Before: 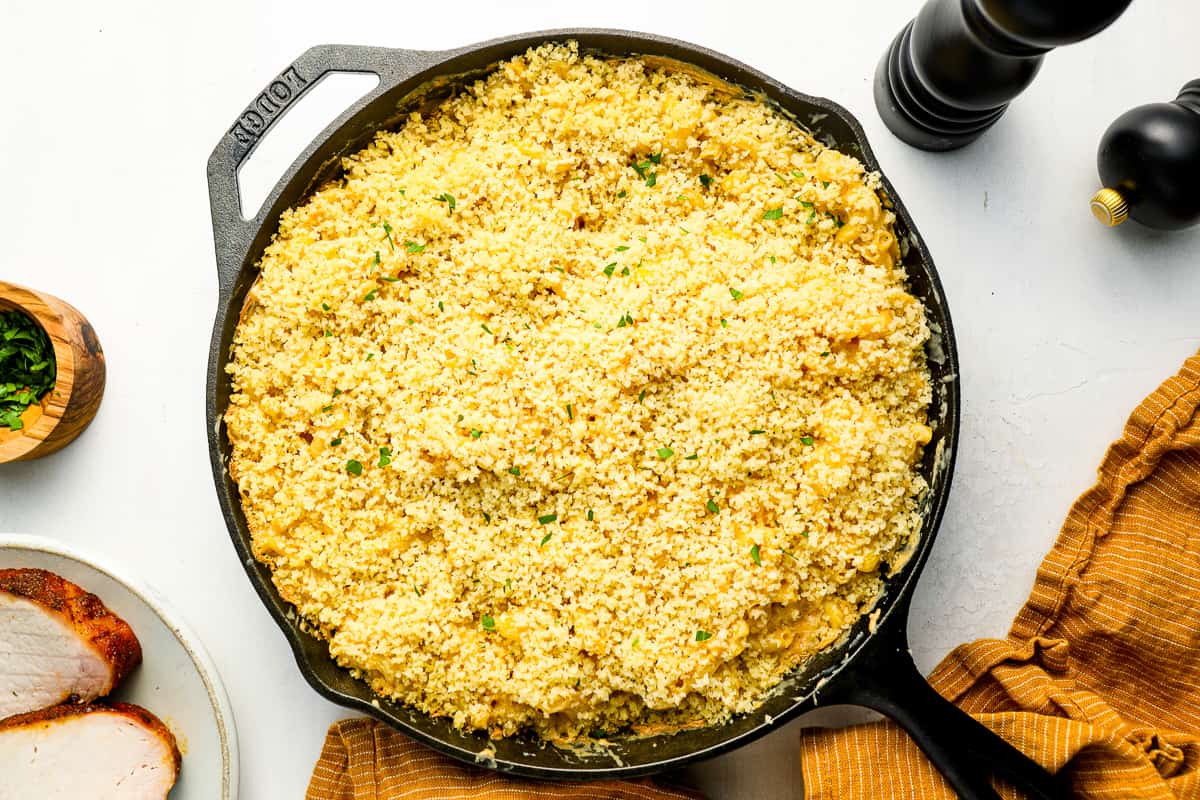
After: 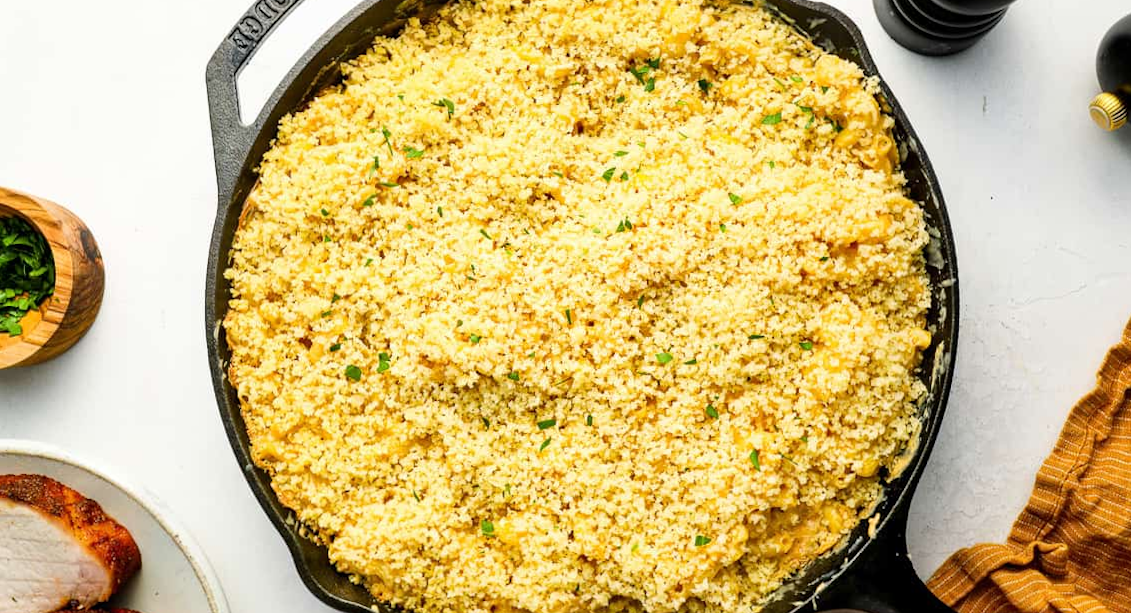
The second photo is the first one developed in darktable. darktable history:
crop and rotate: angle 0.073°, top 11.922%, right 5.542%, bottom 11.276%
